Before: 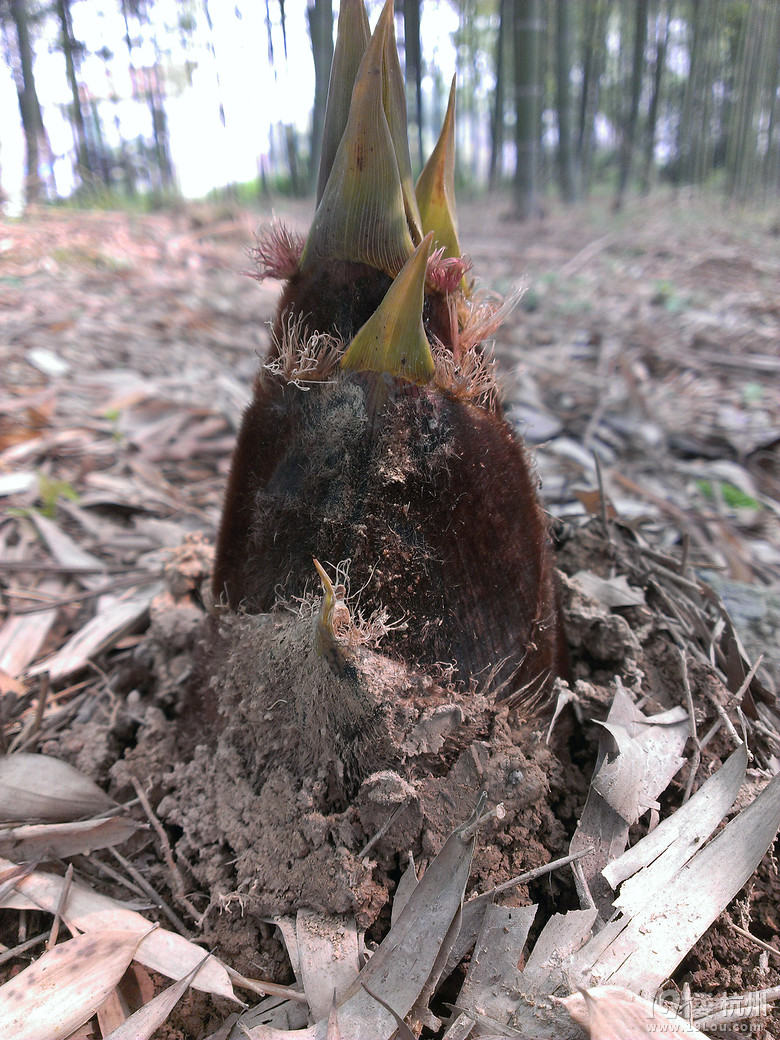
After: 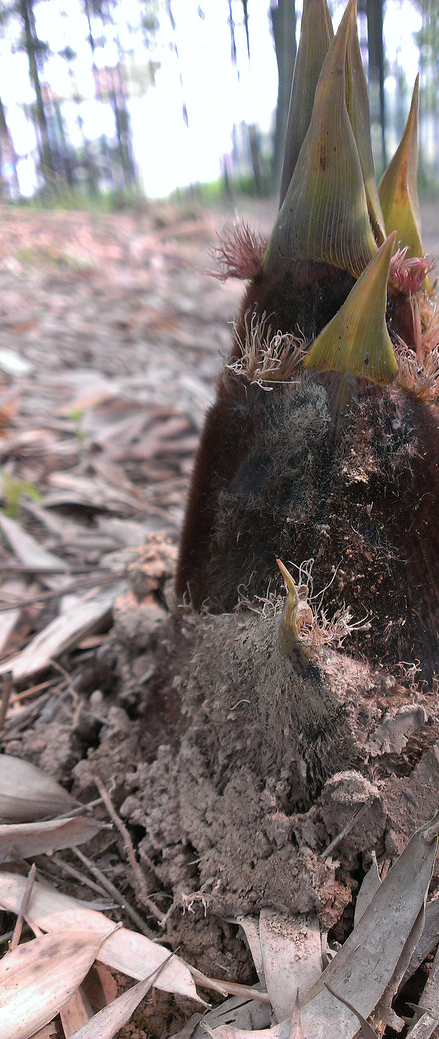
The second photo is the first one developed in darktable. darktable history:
crop: left 4.817%, right 38.827%
